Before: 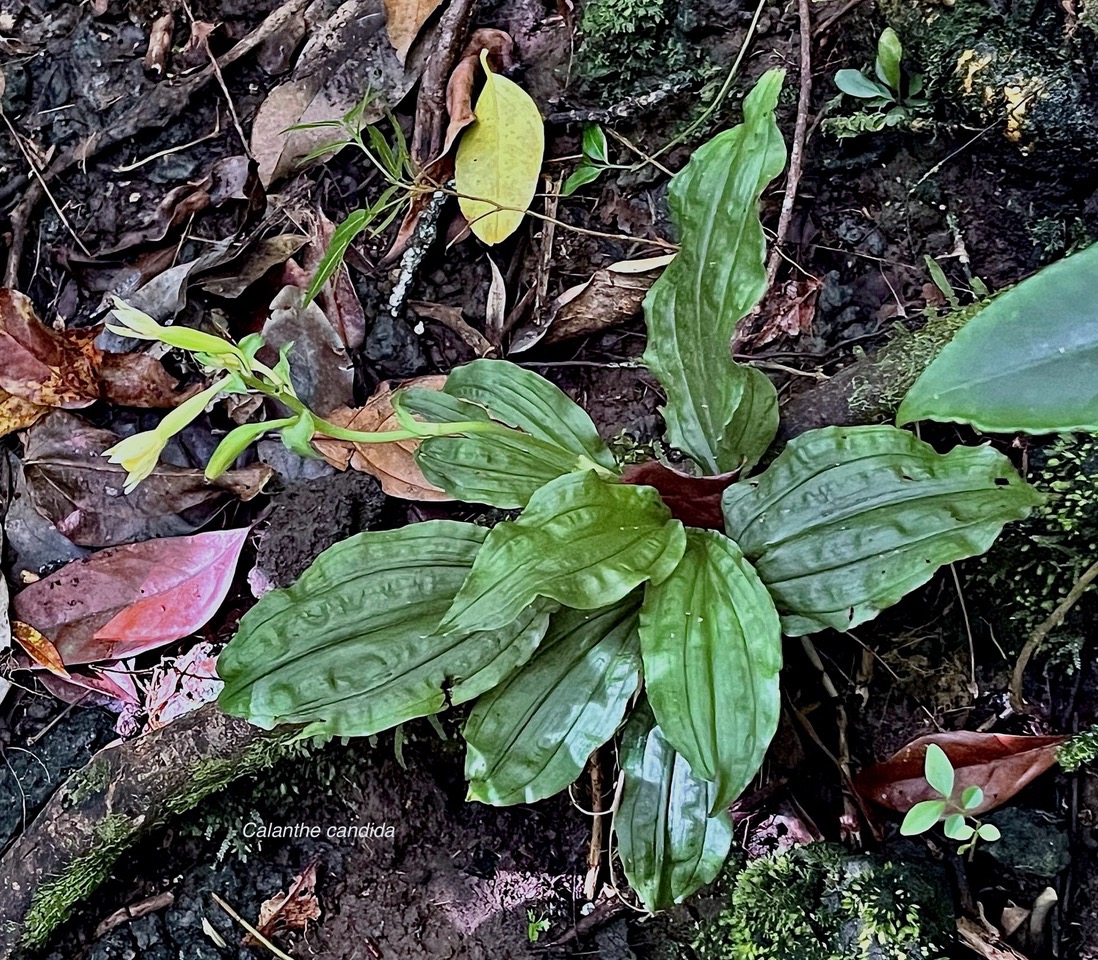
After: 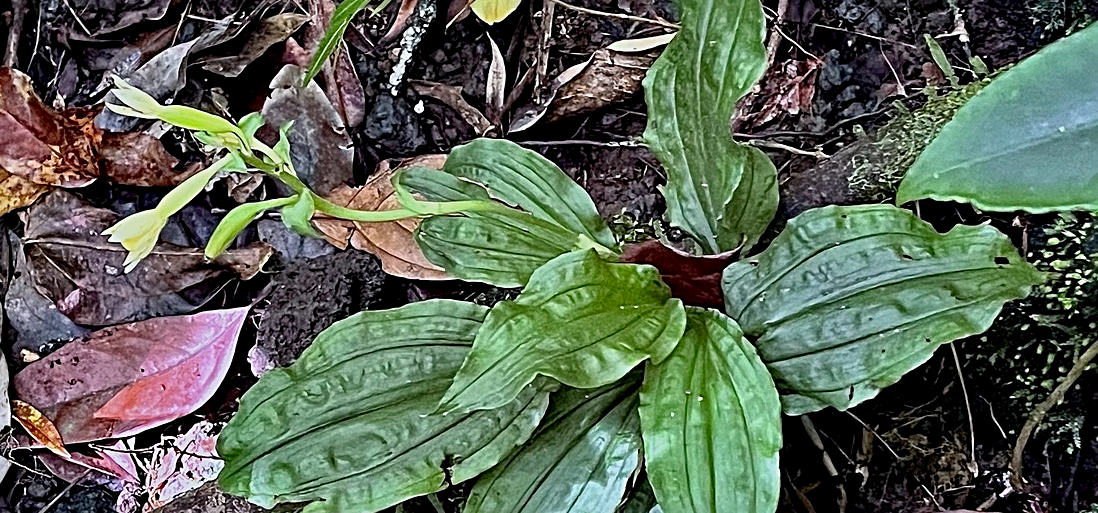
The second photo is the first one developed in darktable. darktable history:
crop and rotate: top 23.043%, bottom 23.437%
sharpen: radius 3.119
